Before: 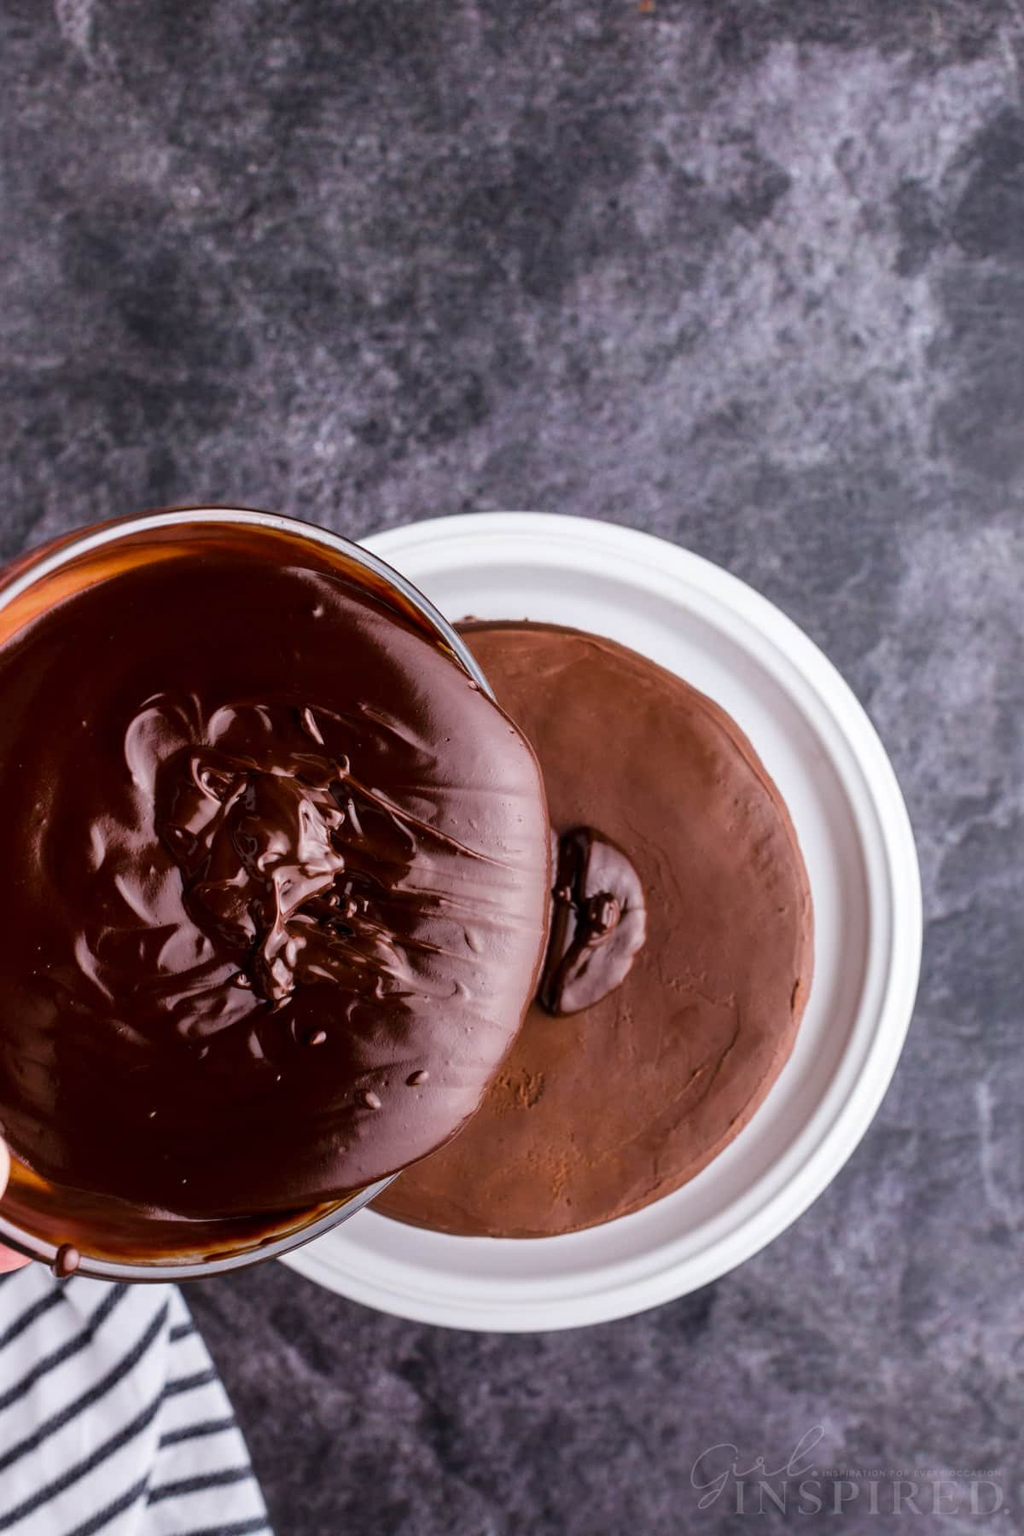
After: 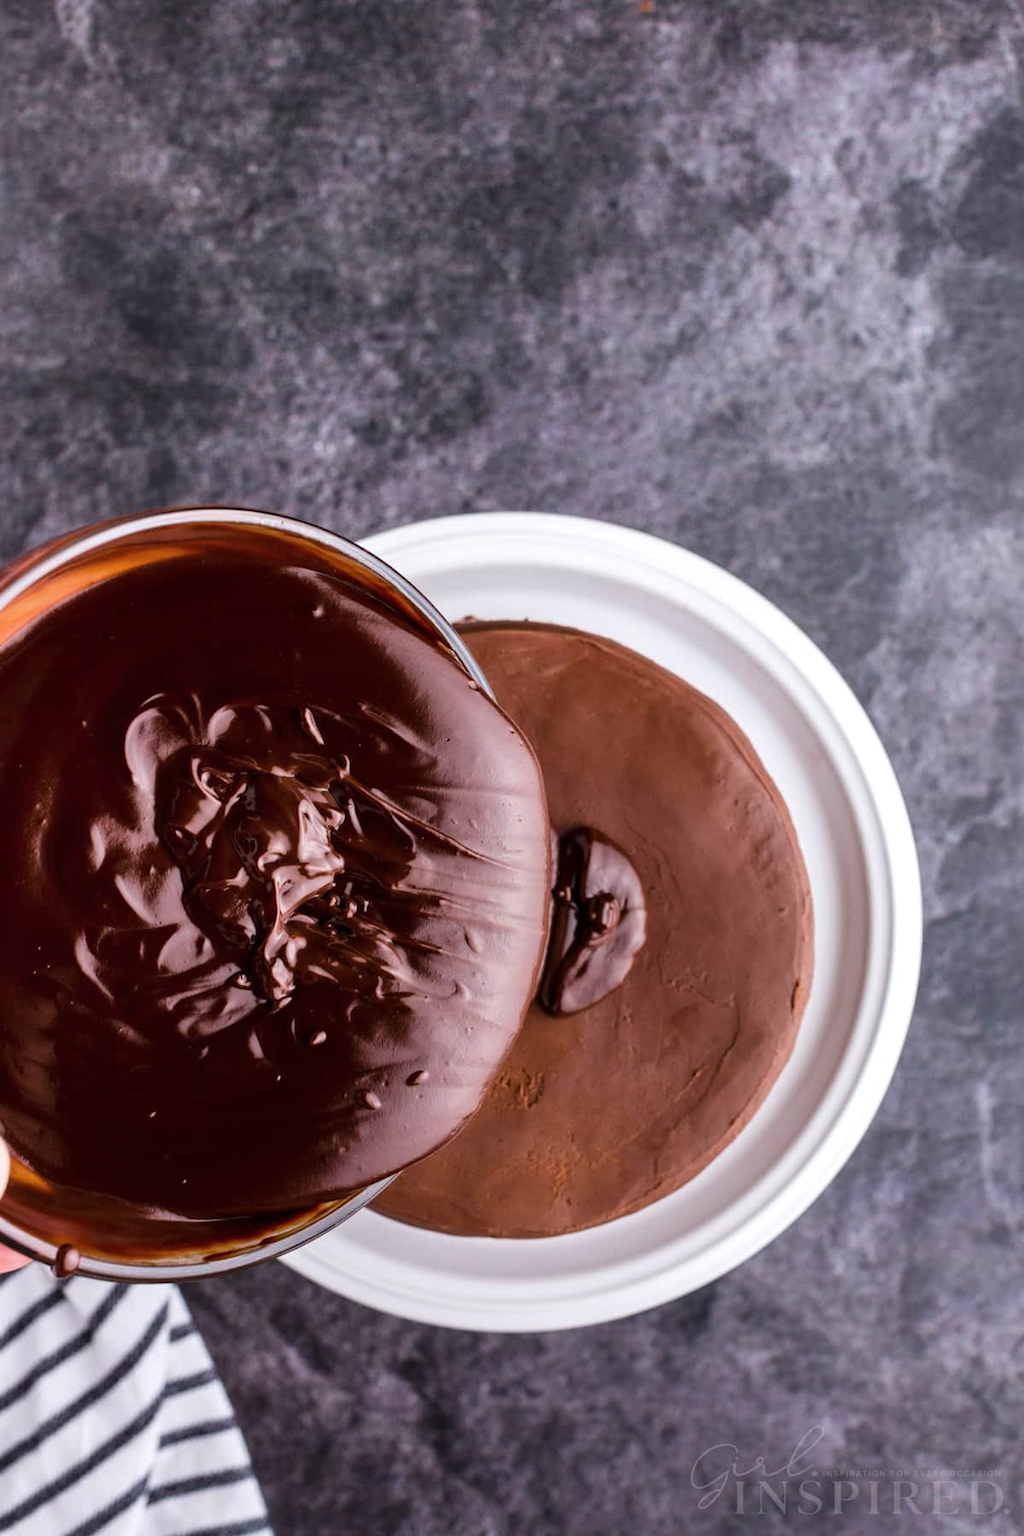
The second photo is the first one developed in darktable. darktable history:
shadows and highlights: radius 172.28, shadows 26.76, white point adjustment 2.99, highlights -68.44, soften with gaussian
